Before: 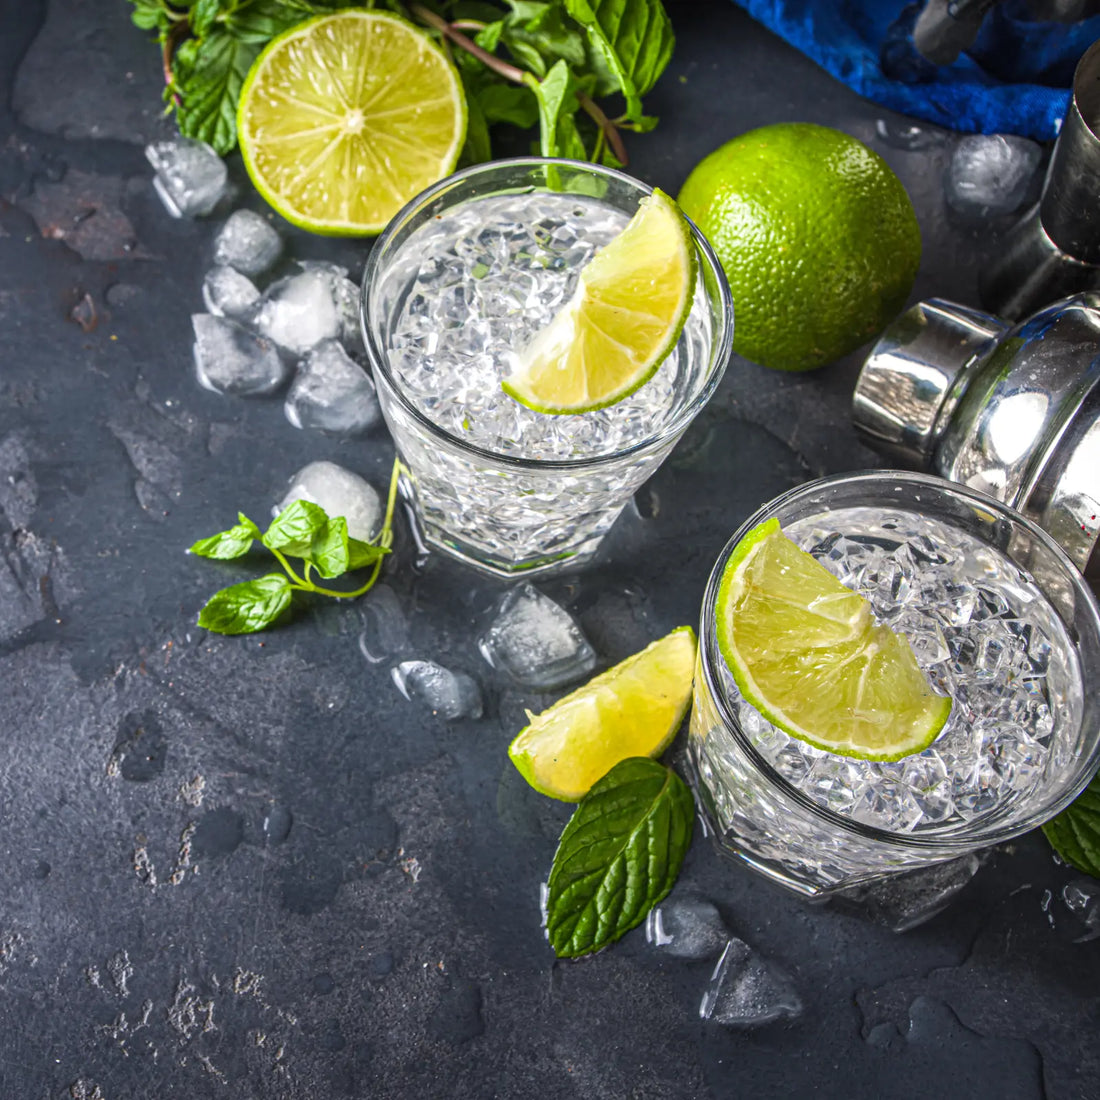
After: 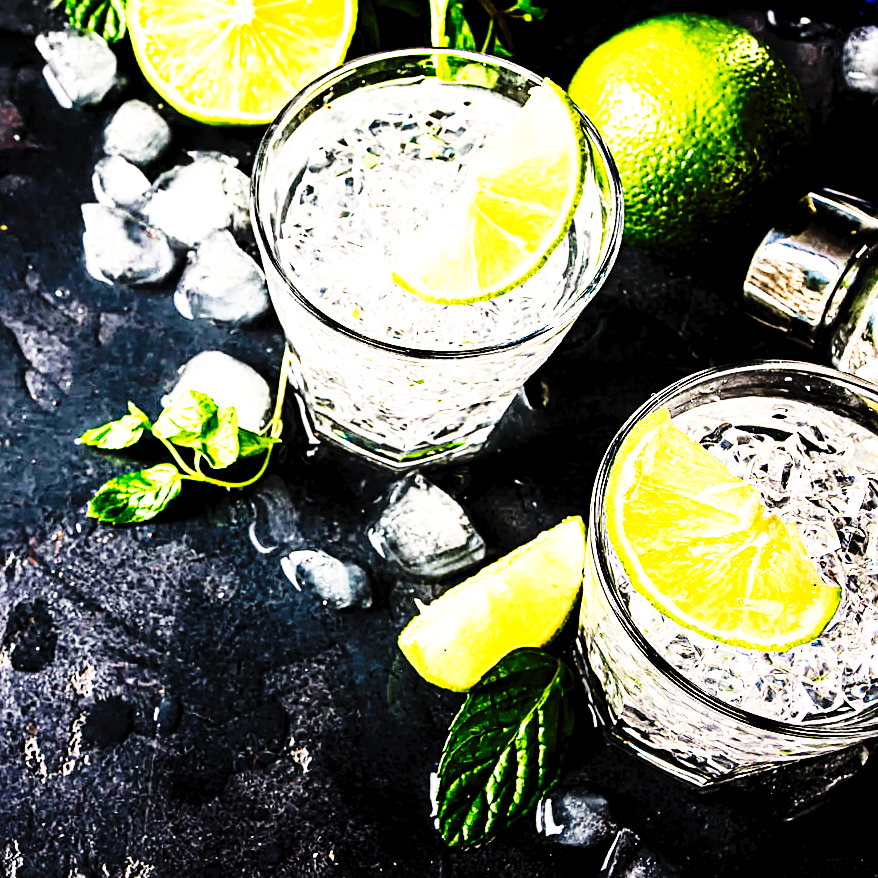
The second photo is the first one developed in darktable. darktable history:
tone curve: curves: ch0 [(0, 0) (0.003, 0.01) (0.011, 0.012) (0.025, 0.012) (0.044, 0.017) (0.069, 0.021) (0.1, 0.025) (0.136, 0.03) (0.177, 0.037) (0.224, 0.052) (0.277, 0.092) (0.335, 0.16) (0.399, 0.3) (0.468, 0.463) (0.543, 0.639) (0.623, 0.796) (0.709, 0.904) (0.801, 0.962) (0.898, 0.988) (1, 1)], preserve colors none
crop and rotate: left 10.071%, top 10.071%, right 10.02%, bottom 10.02%
tone equalizer: -8 EV -0.75 EV, -7 EV -0.7 EV, -6 EV -0.6 EV, -5 EV -0.4 EV, -3 EV 0.4 EV, -2 EV 0.6 EV, -1 EV 0.7 EV, +0 EV 0.75 EV, edges refinement/feathering 500, mask exposure compensation -1.57 EV, preserve details no
sharpen: on, module defaults
rgb levels: levels [[0.029, 0.461, 0.922], [0, 0.5, 1], [0, 0.5, 1]]
color balance rgb: perceptual saturation grading › global saturation 20%, perceptual saturation grading › highlights -25%, perceptual saturation grading › shadows 25%
white balance: red 1.045, blue 0.932
